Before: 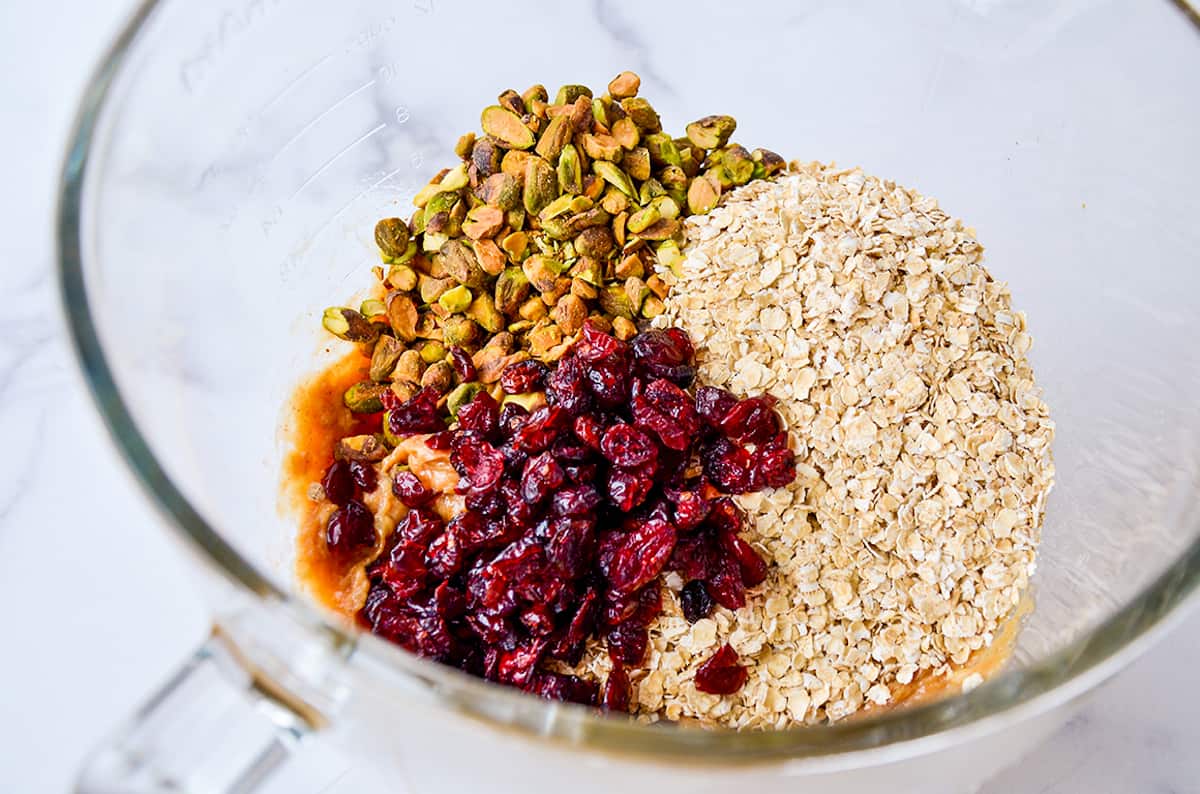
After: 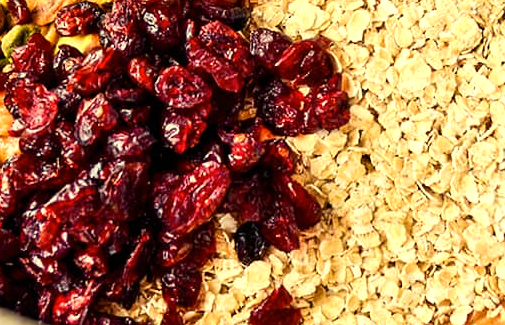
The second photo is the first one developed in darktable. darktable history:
color correction: highlights a* -2.68, highlights b* 2.57
white balance: red 1.08, blue 0.791
tone equalizer: -8 EV -0.417 EV, -7 EV -0.389 EV, -6 EV -0.333 EV, -5 EV -0.222 EV, -3 EV 0.222 EV, -2 EV 0.333 EV, -1 EV 0.389 EV, +0 EV 0.417 EV, edges refinement/feathering 500, mask exposure compensation -1.57 EV, preserve details no
crop: left 37.221%, top 45.169%, right 20.63%, bottom 13.777%
